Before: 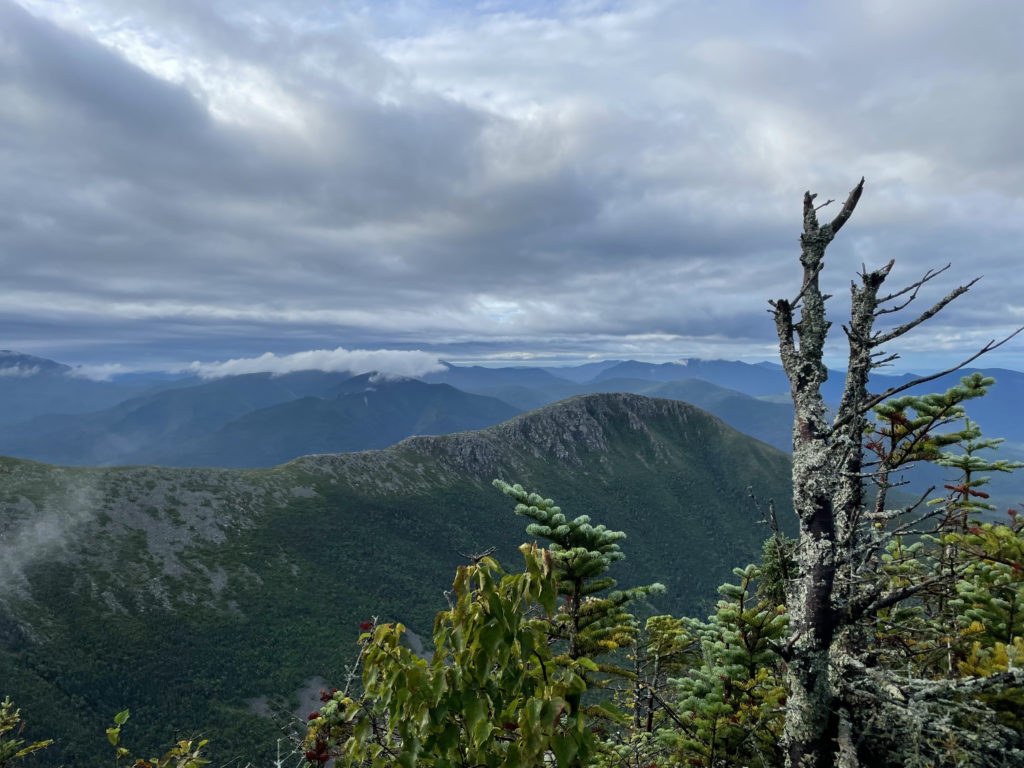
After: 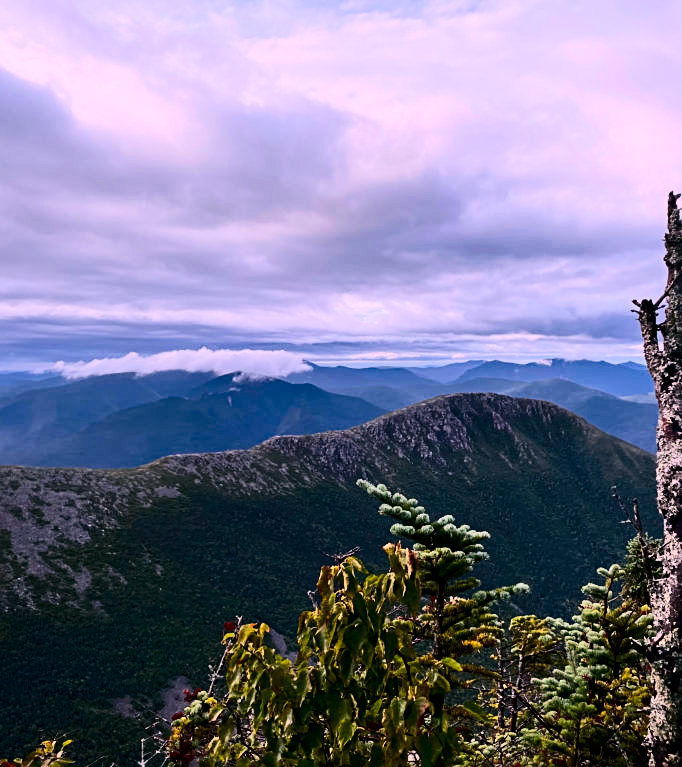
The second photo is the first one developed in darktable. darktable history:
sharpen: radius 2.167, amount 0.381, threshold 0
exposure: black level correction 0, compensate exposure bias true, compensate highlight preservation false
contrast brightness saturation: contrast 0.4, brightness 0.05, saturation 0.25
white balance: red 1.188, blue 1.11
crop and rotate: left 13.342%, right 19.991%
filmic rgb: black relative exposure -7.82 EV, white relative exposure 4.29 EV, hardness 3.86, color science v6 (2022)
